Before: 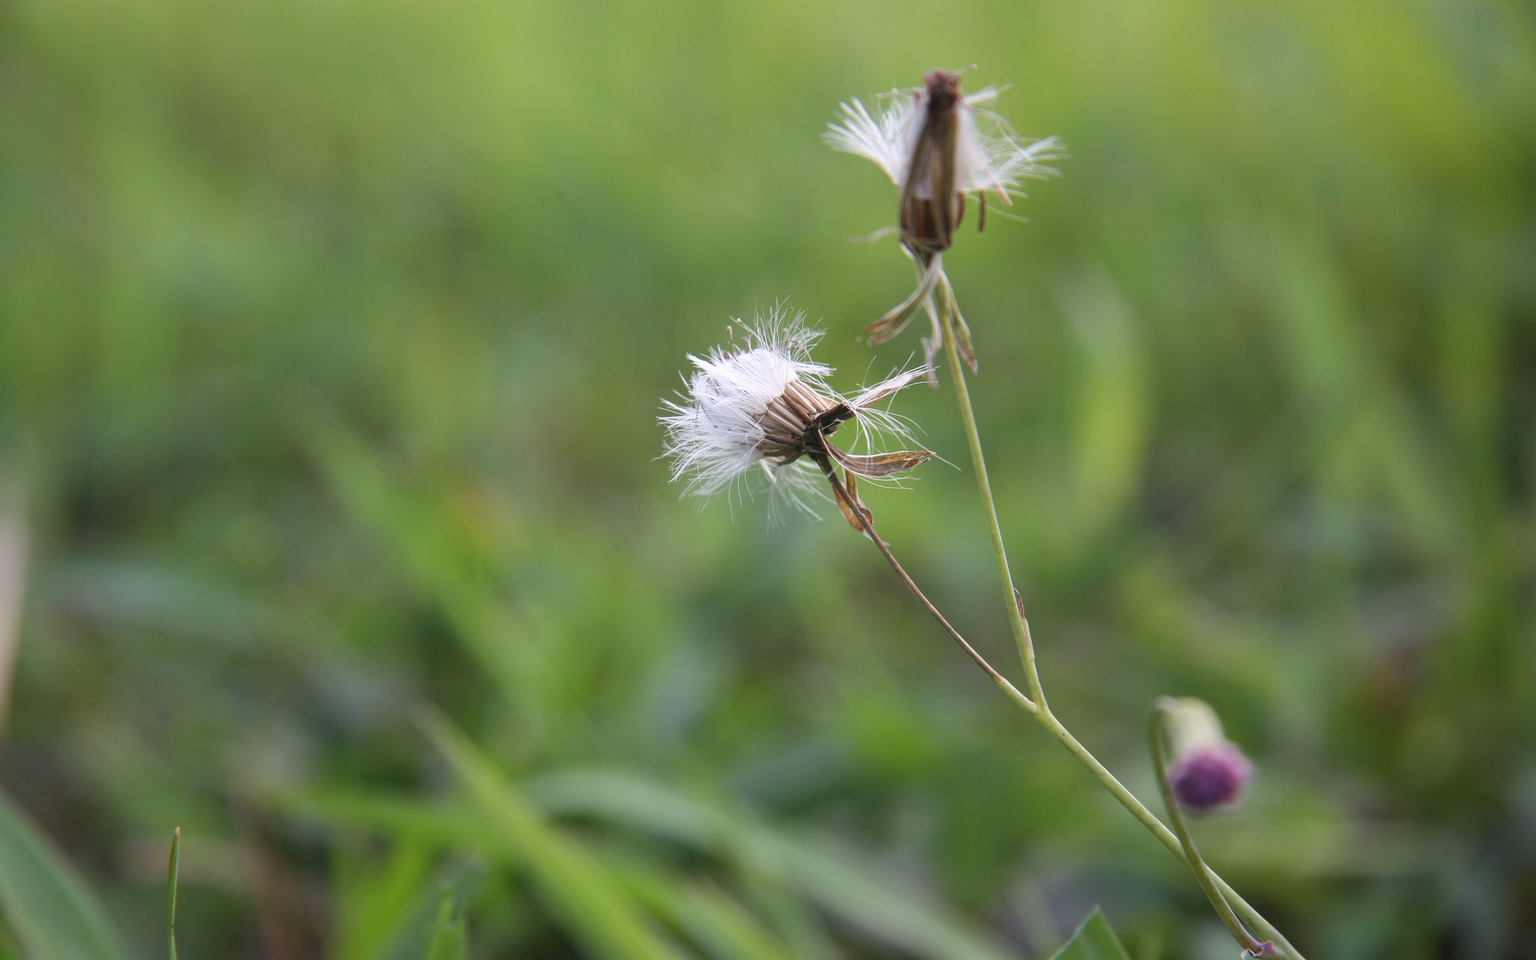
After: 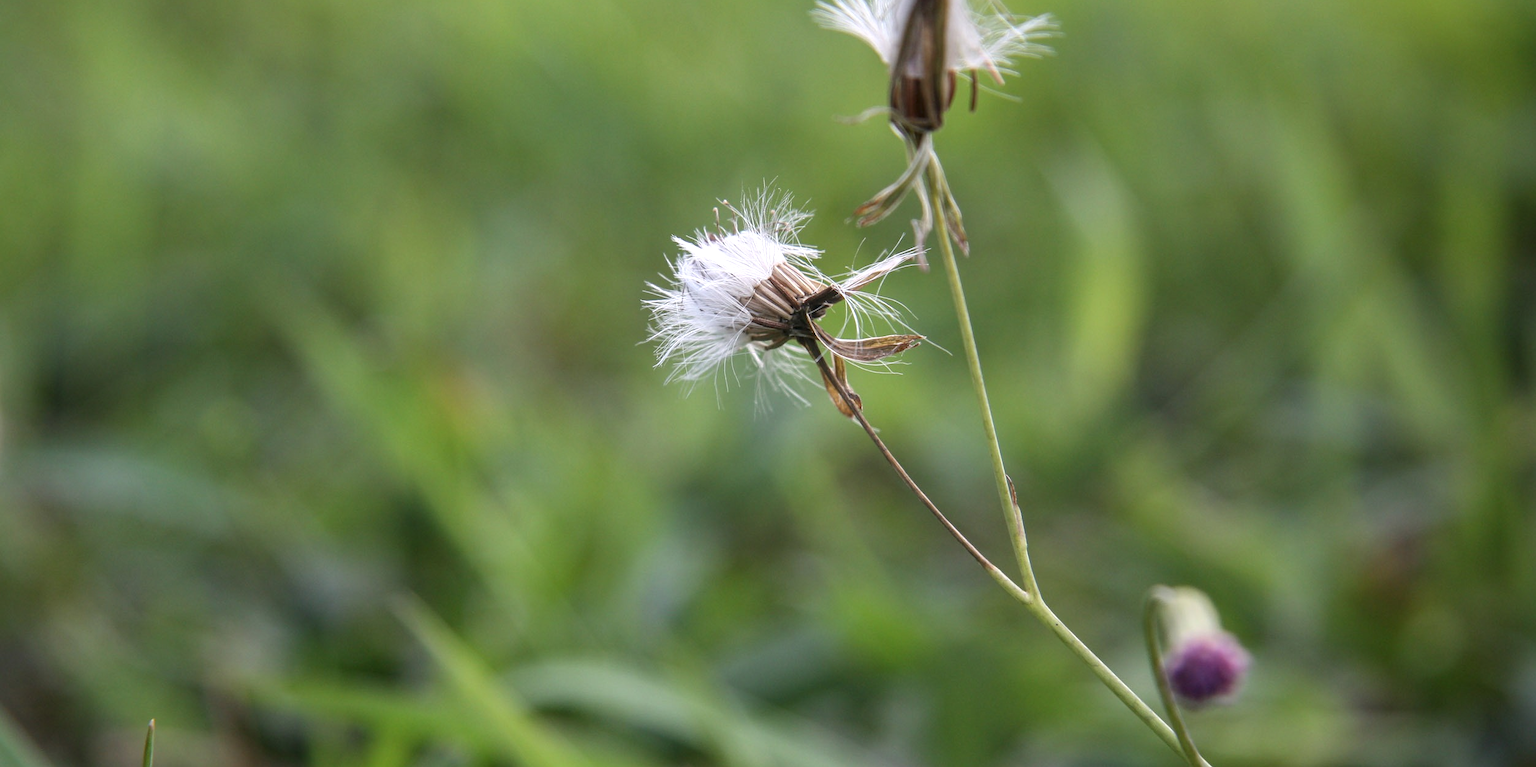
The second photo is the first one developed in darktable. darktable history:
local contrast: detail 130%
crop and rotate: left 1.904%, top 12.865%, right 0.131%, bottom 8.77%
